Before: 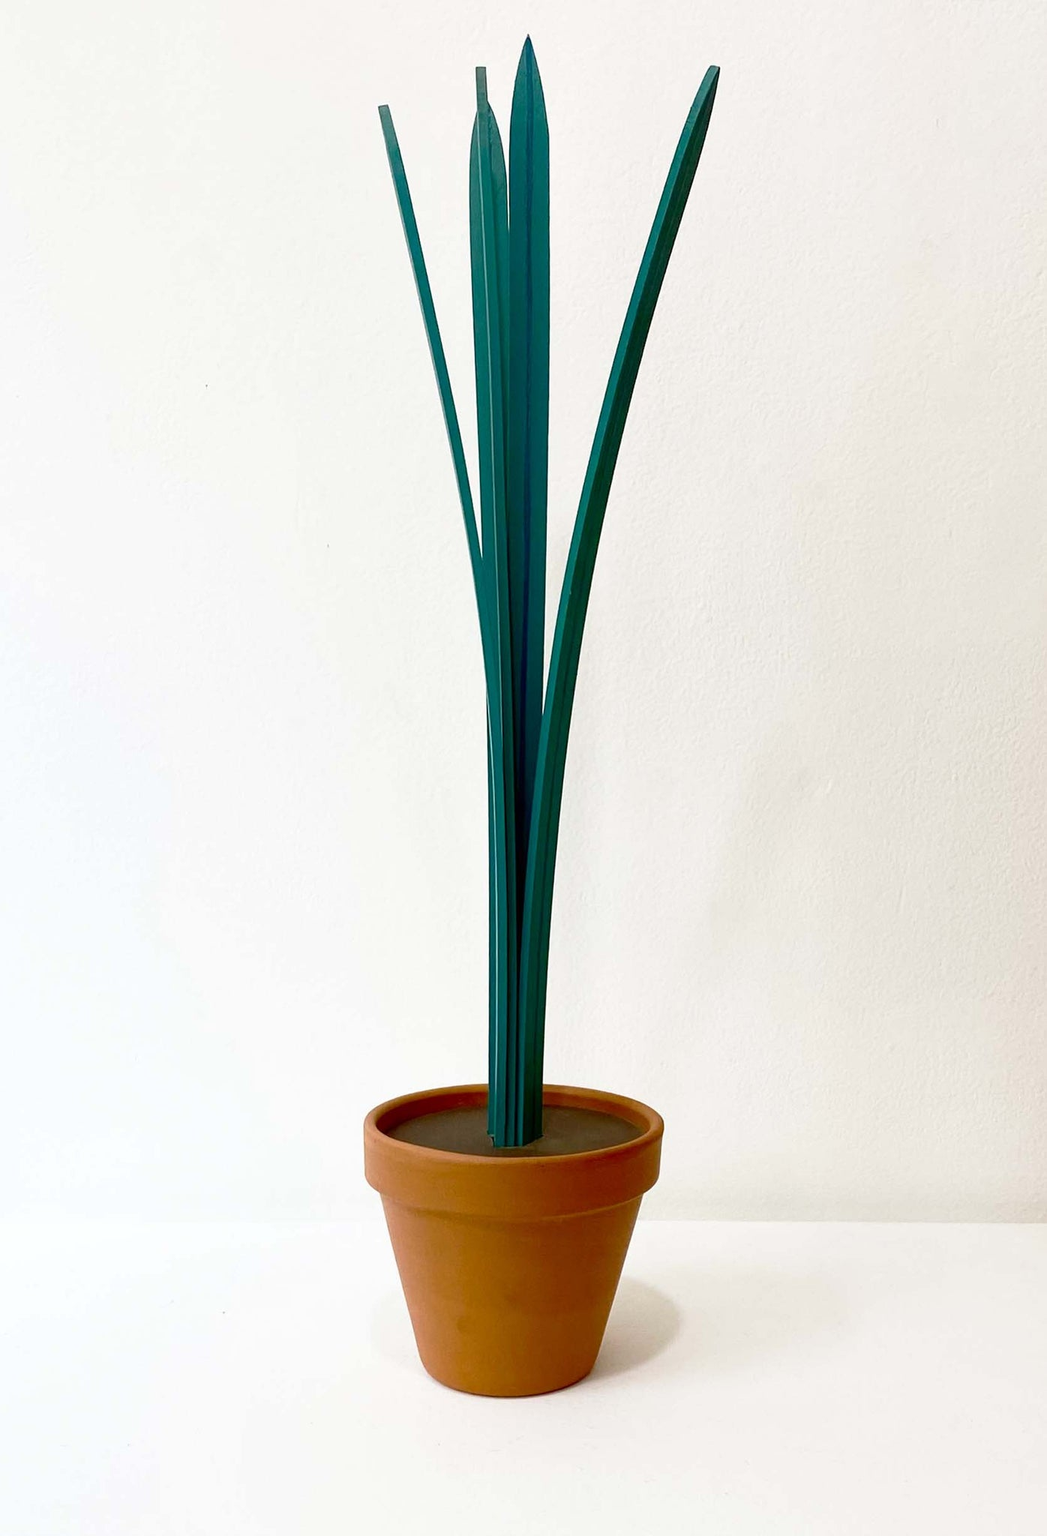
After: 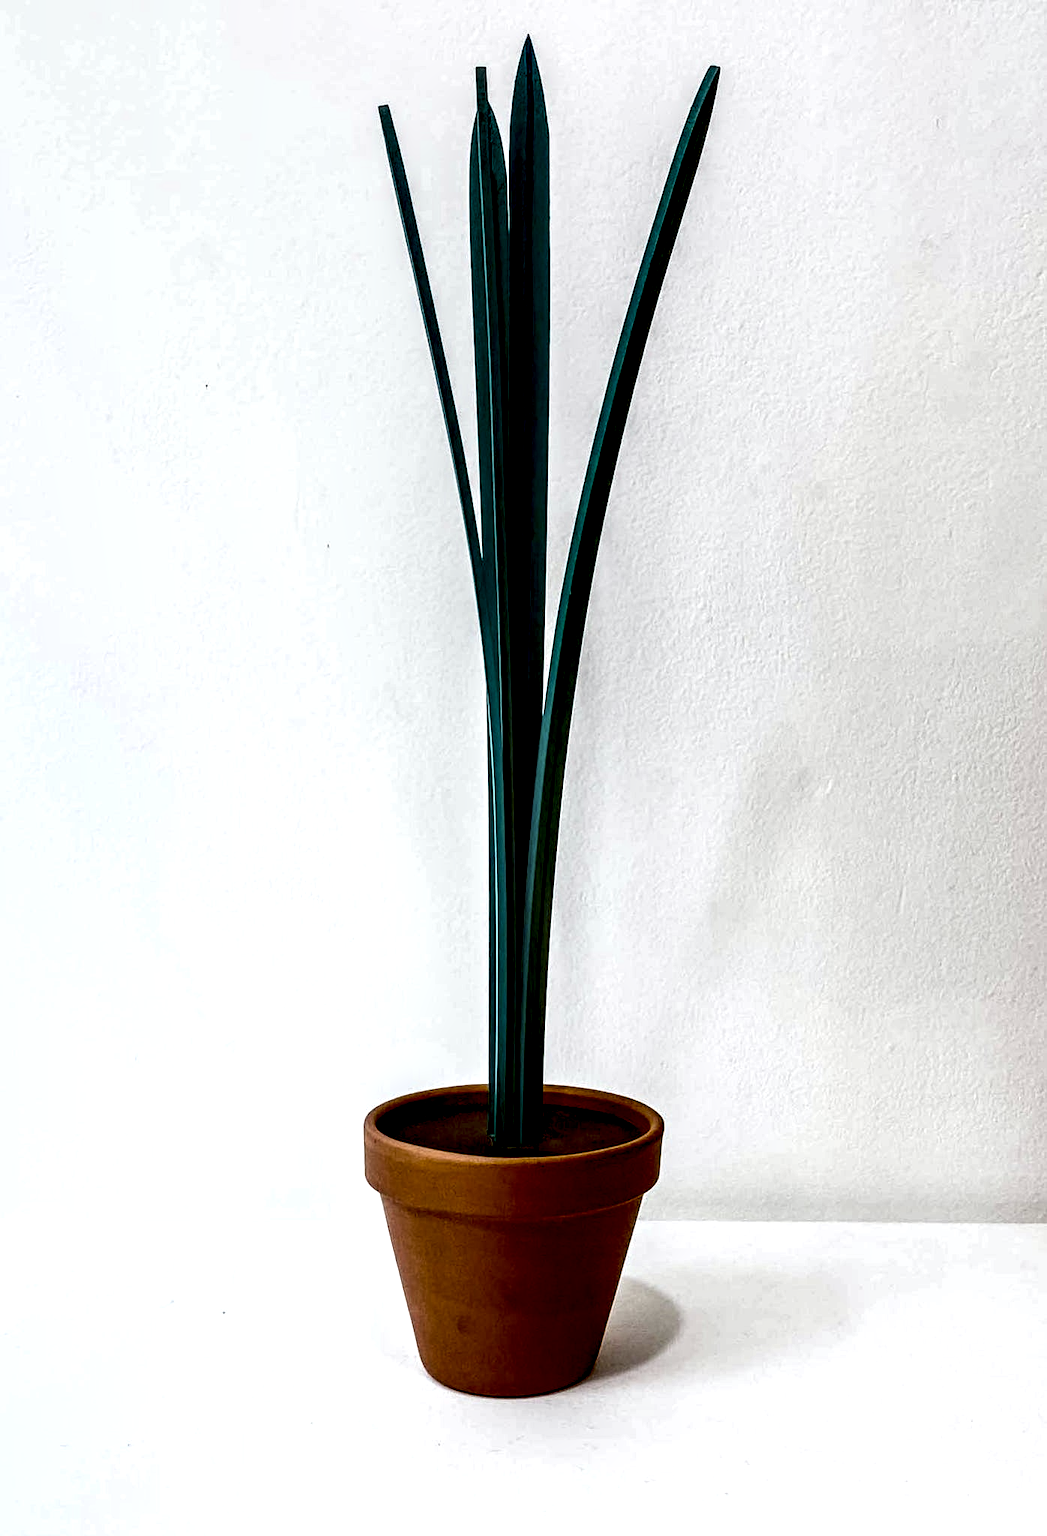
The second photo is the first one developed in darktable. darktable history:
color balance: lift [1, 1.015, 1.004, 0.985], gamma [1, 0.958, 0.971, 1.042], gain [1, 0.956, 0.977, 1.044]
local contrast: highlights 115%, shadows 42%, detail 293%
